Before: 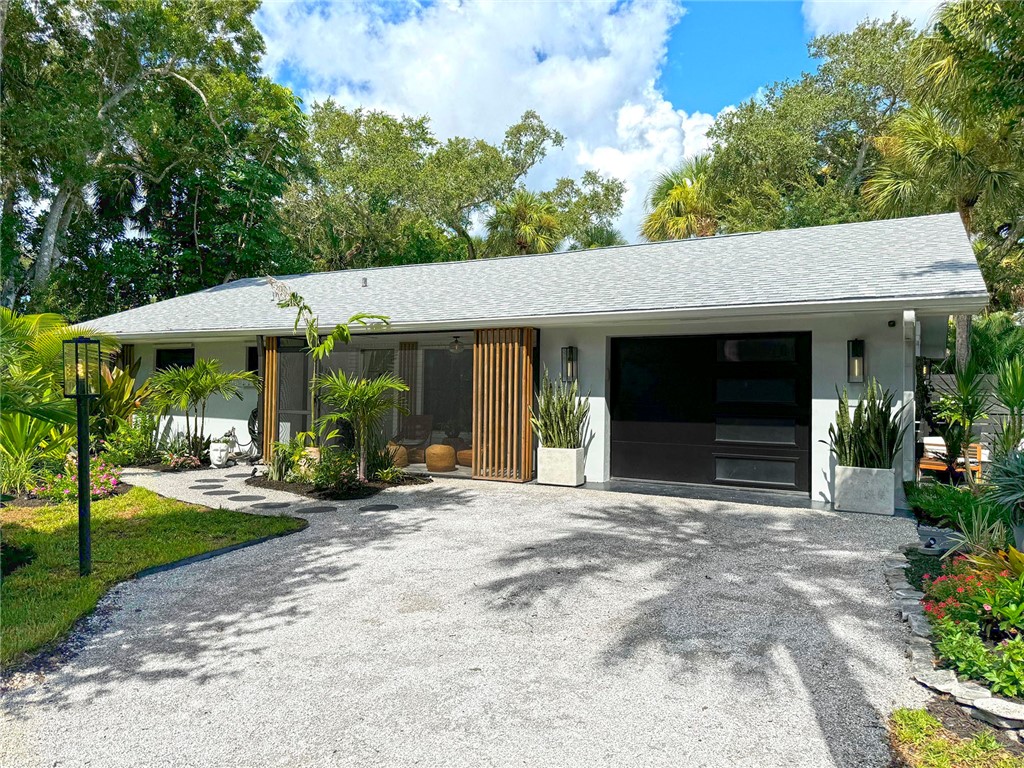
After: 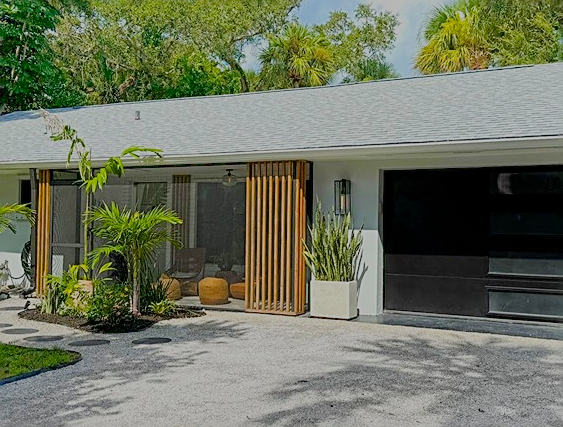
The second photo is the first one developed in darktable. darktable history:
crop and rotate: left 22.196%, top 21.859%, right 22.778%, bottom 22.528%
filmic rgb: middle gray luminance 2.69%, black relative exposure -9.97 EV, white relative exposure 6.99 EV, dynamic range scaling 9.85%, target black luminance 0%, hardness 3.18, latitude 44.24%, contrast 0.679, highlights saturation mix 6%, shadows ↔ highlights balance 13.73%, color science v5 (2021), contrast in shadows safe, contrast in highlights safe
sharpen: on, module defaults
shadows and highlights: low approximation 0.01, soften with gaussian
